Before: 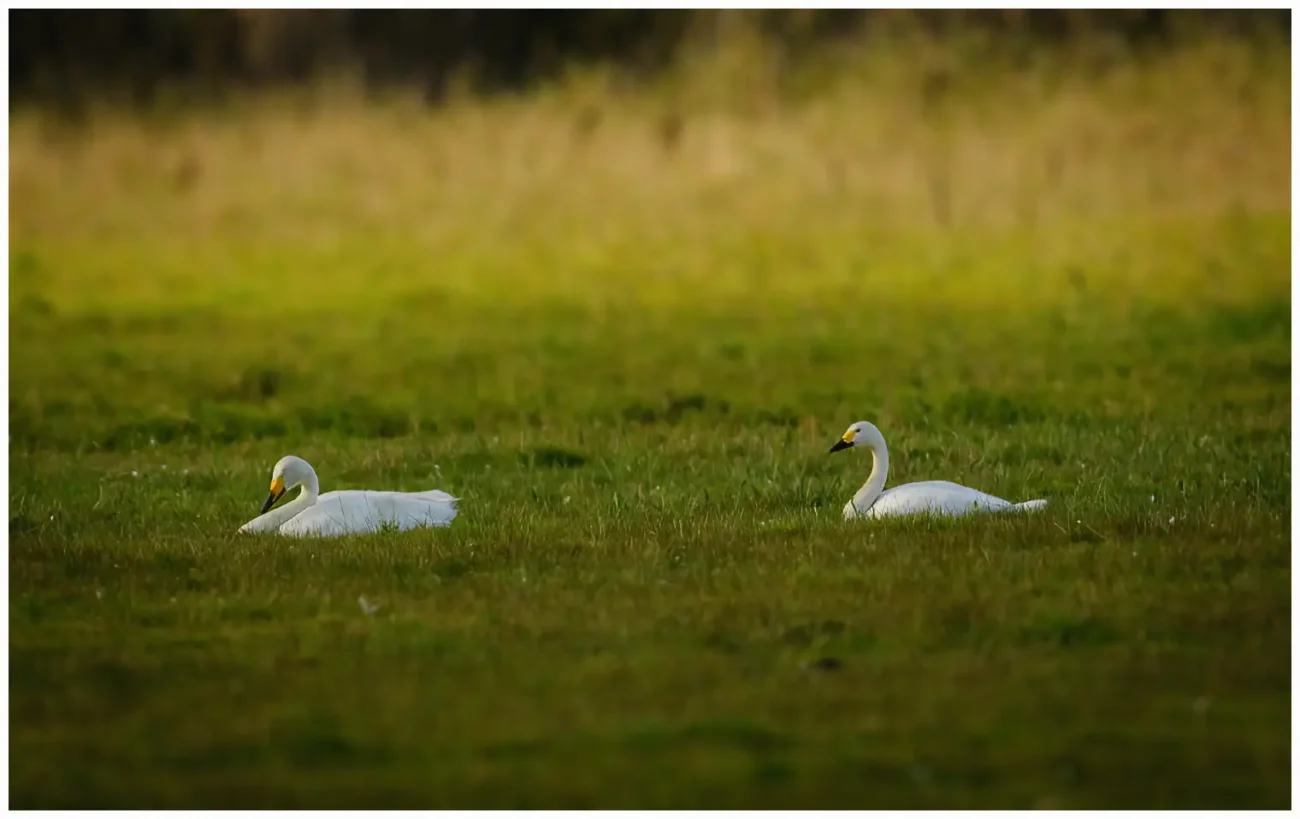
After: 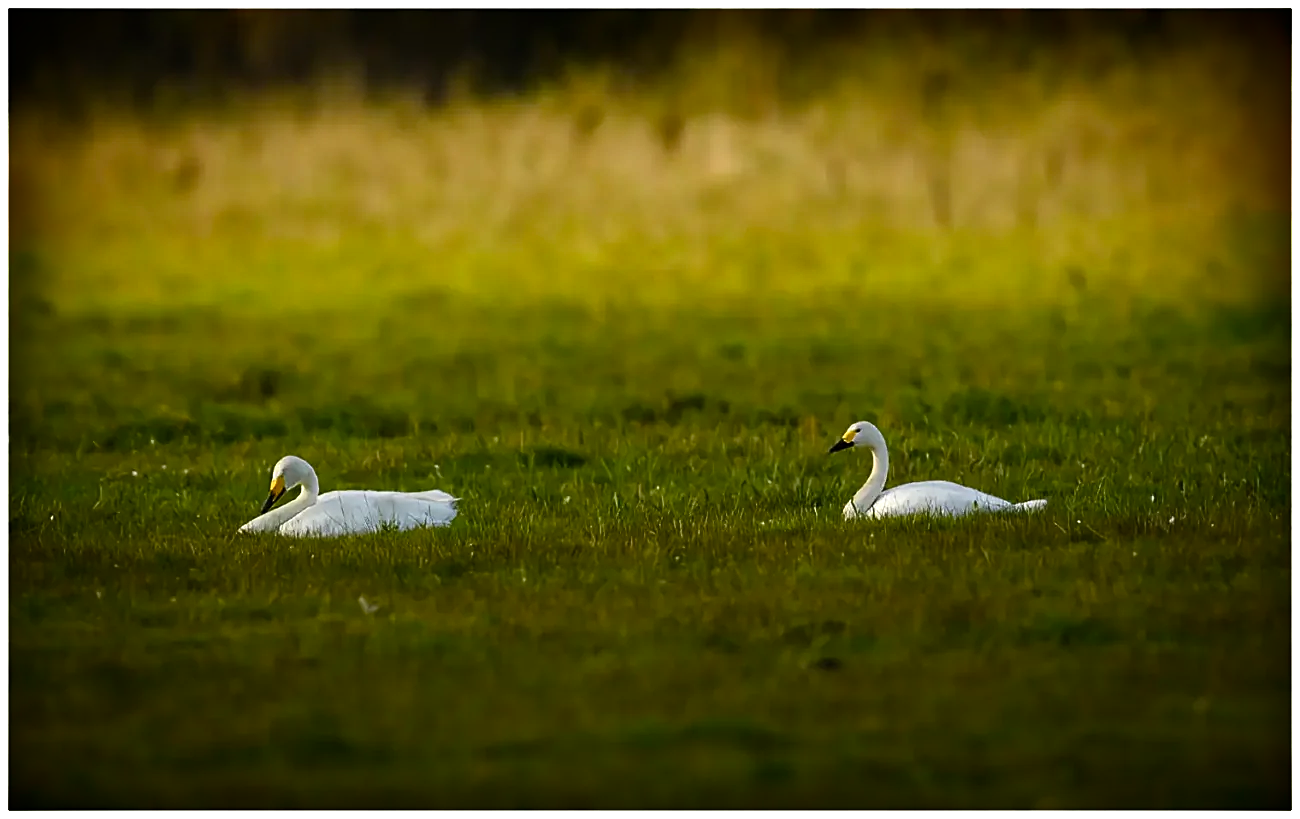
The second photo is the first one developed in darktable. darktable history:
shadows and highlights: shadows 24.68, highlights -77.61, highlights color adjustment 55.62%, soften with gaussian
sharpen: on, module defaults
color balance rgb: shadows lift › luminance -20.042%, perceptual saturation grading › global saturation 0.788%, perceptual saturation grading › highlights -9.426%, perceptual saturation grading › mid-tones 17.947%, perceptual saturation grading › shadows 28.821%, perceptual brilliance grading › global brilliance 14.709%, perceptual brilliance grading › shadows -34.927%
